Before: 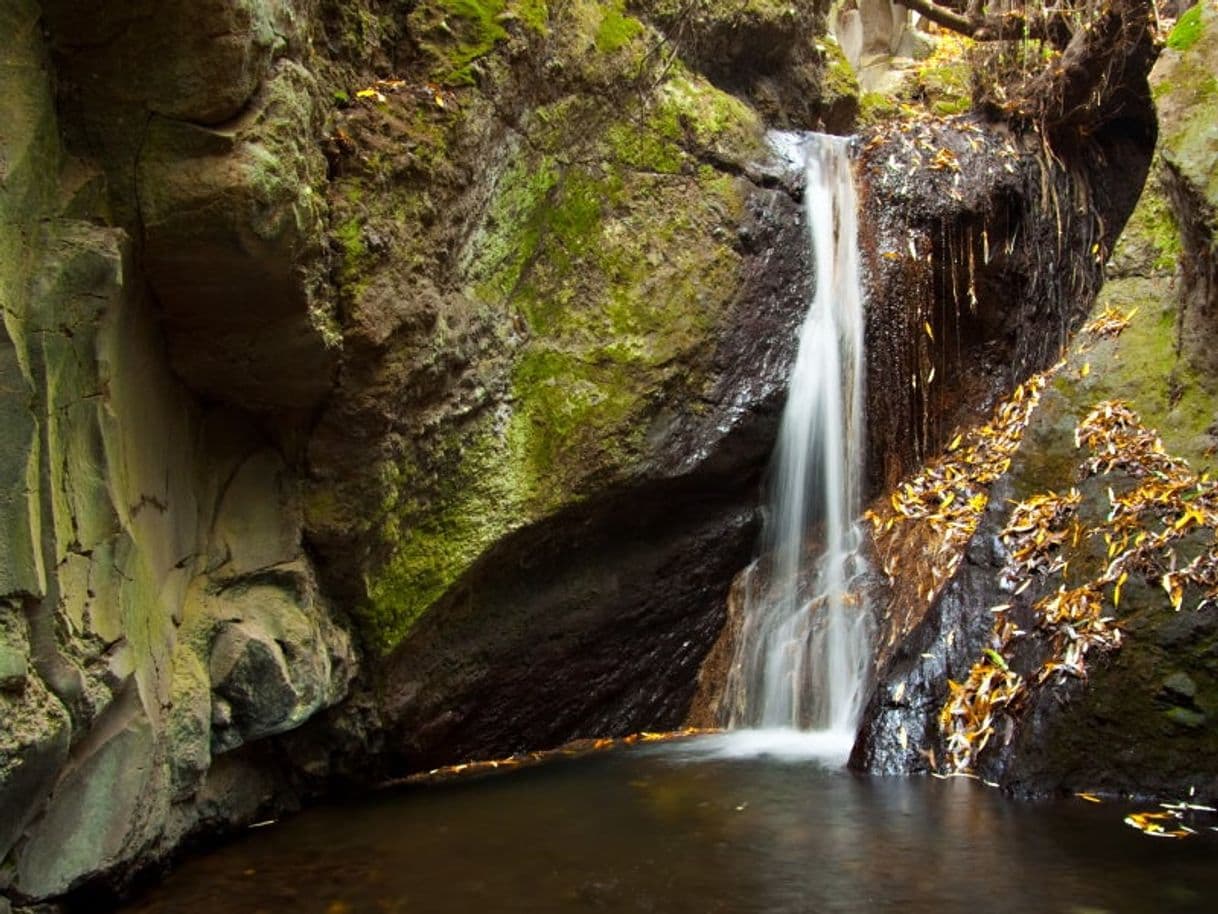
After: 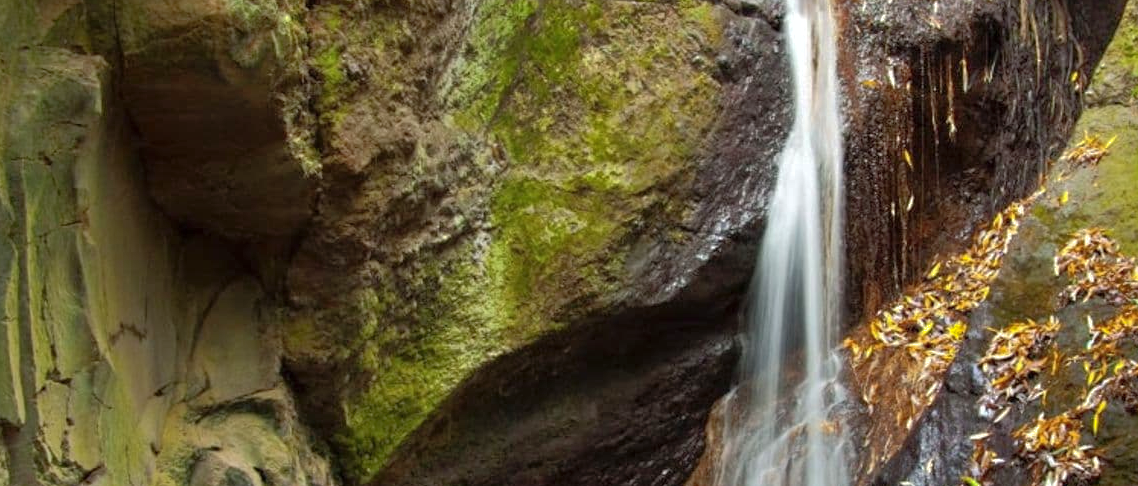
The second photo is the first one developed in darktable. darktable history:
crop: left 1.768%, top 18.826%, right 4.728%, bottom 27.942%
exposure: exposure 0.086 EV, compensate highlight preservation false
shadows and highlights: on, module defaults
